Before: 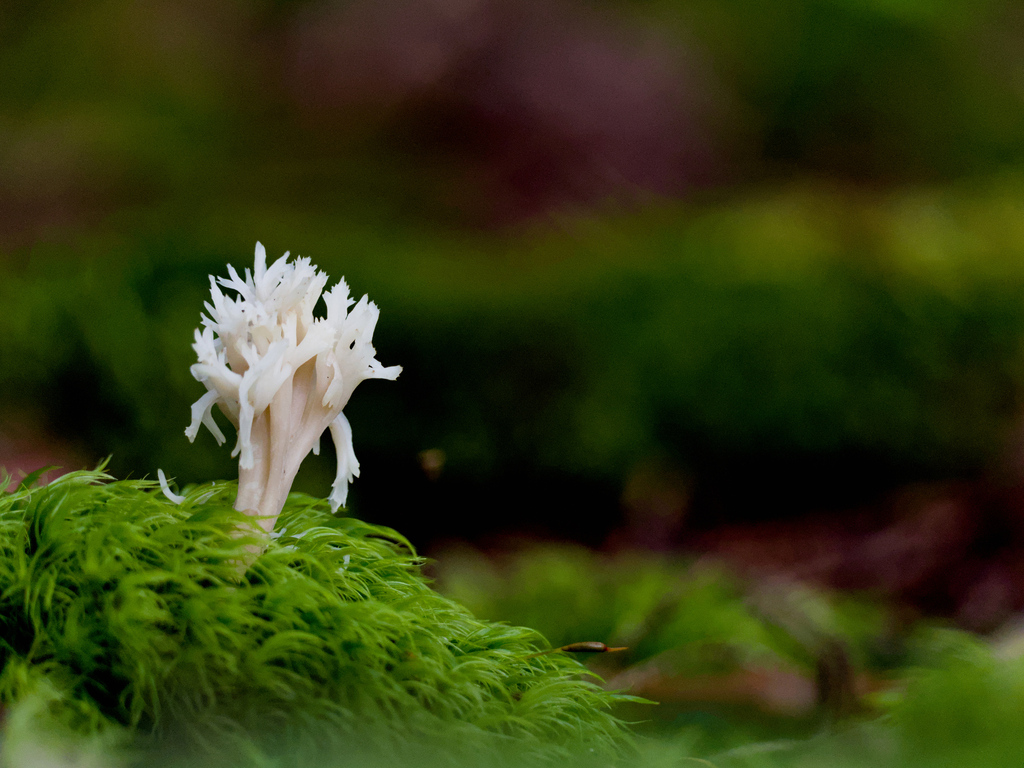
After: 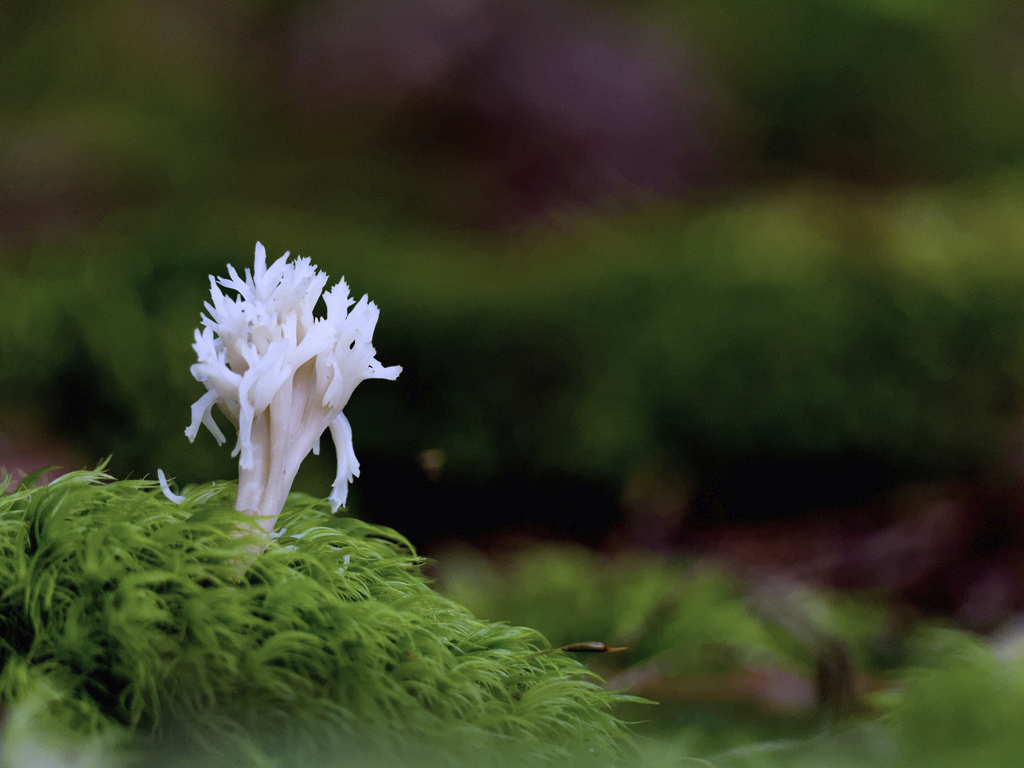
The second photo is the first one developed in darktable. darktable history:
color calibration: illuminant as shot in camera, x 0.374, y 0.393, temperature 4257.72 K
